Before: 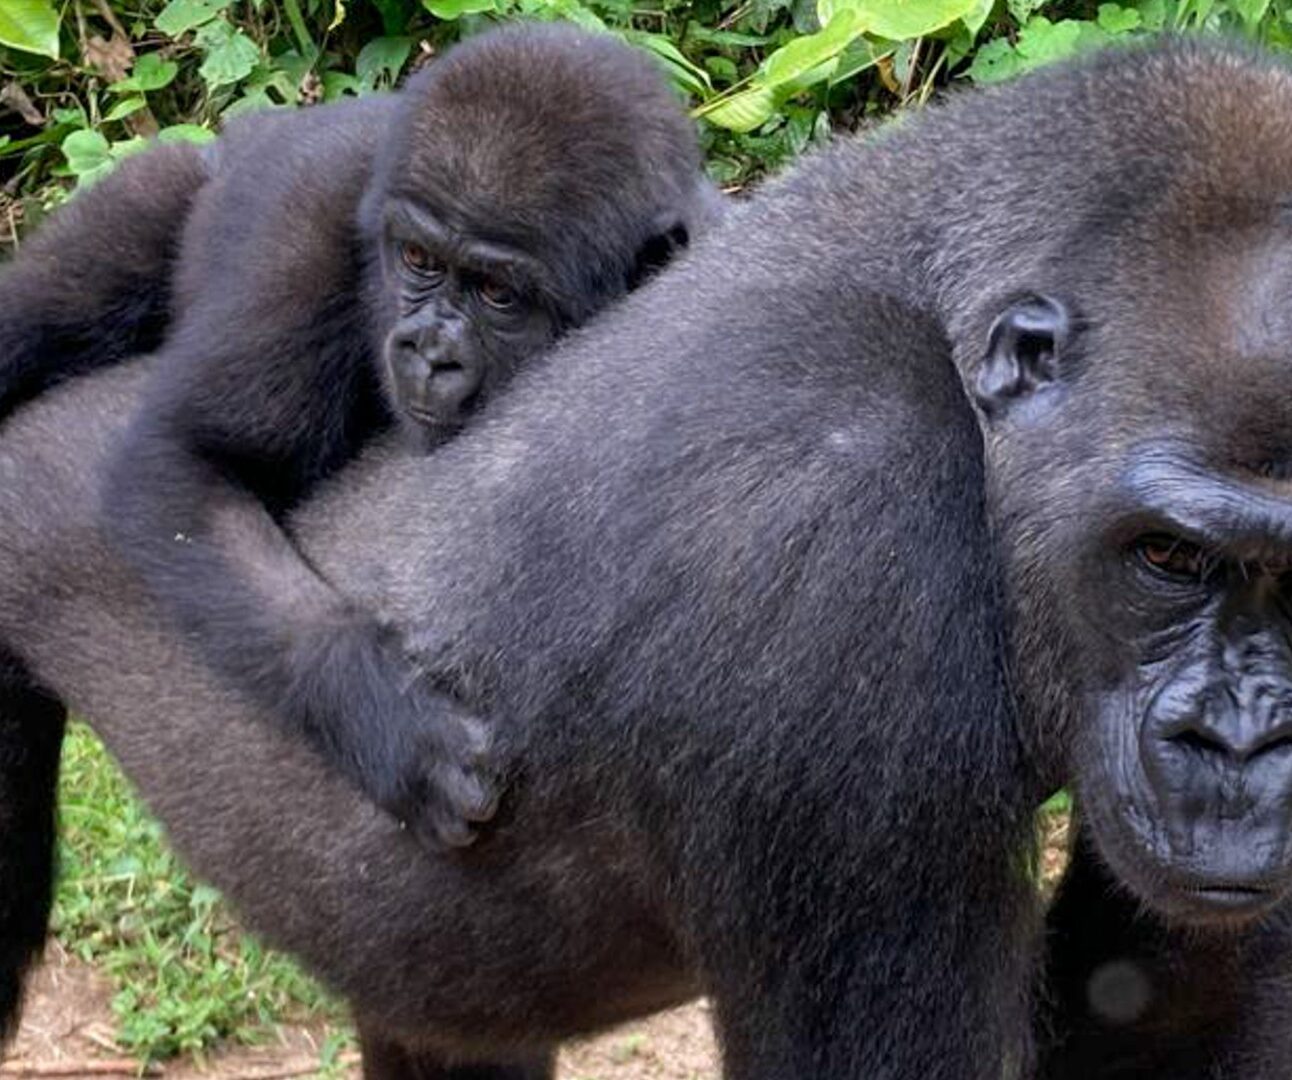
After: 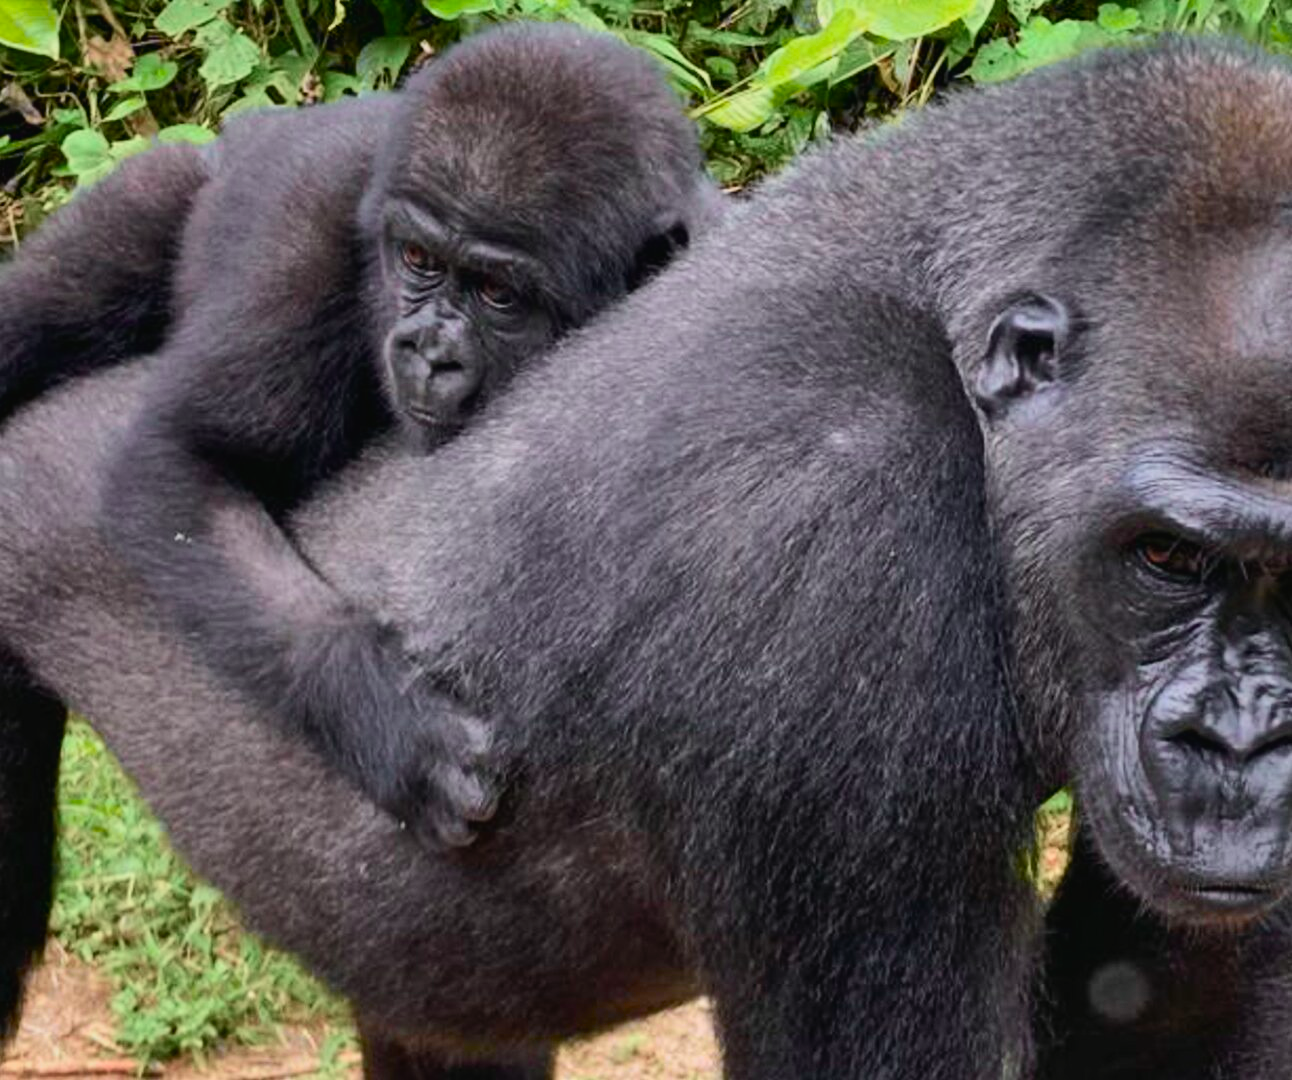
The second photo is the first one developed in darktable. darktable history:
shadows and highlights: shadows 39.78, highlights -55.89, low approximation 0.01, soften with gaussian
tone curve: curves: ch0 [(0, 0.018) (0.036, 0.038) (0.15, 0.131) (0.27, 0.247) (0.545, 0.561) (0.761, 0.761) (1, 0.919)]; ch1 [(0, 0) (0.179, 0.173) (0.322, 0.32) (0.429, 0.431) (0.502, 0.5) (0.519, 0.522) (0.562, 0.588) (0.625, 0.67) (0.711, 0.745) (1, 1)]; ch2 [(0, 0) (0.29, 0.295) (0.404, 0.436) (0.497, 0.499) (0.521, 0.523) (0.561, 0.605) (0.657, 0.655) (0.712, 0.764) (1, 1)], color space Lab, independent channels, preserve colors none
